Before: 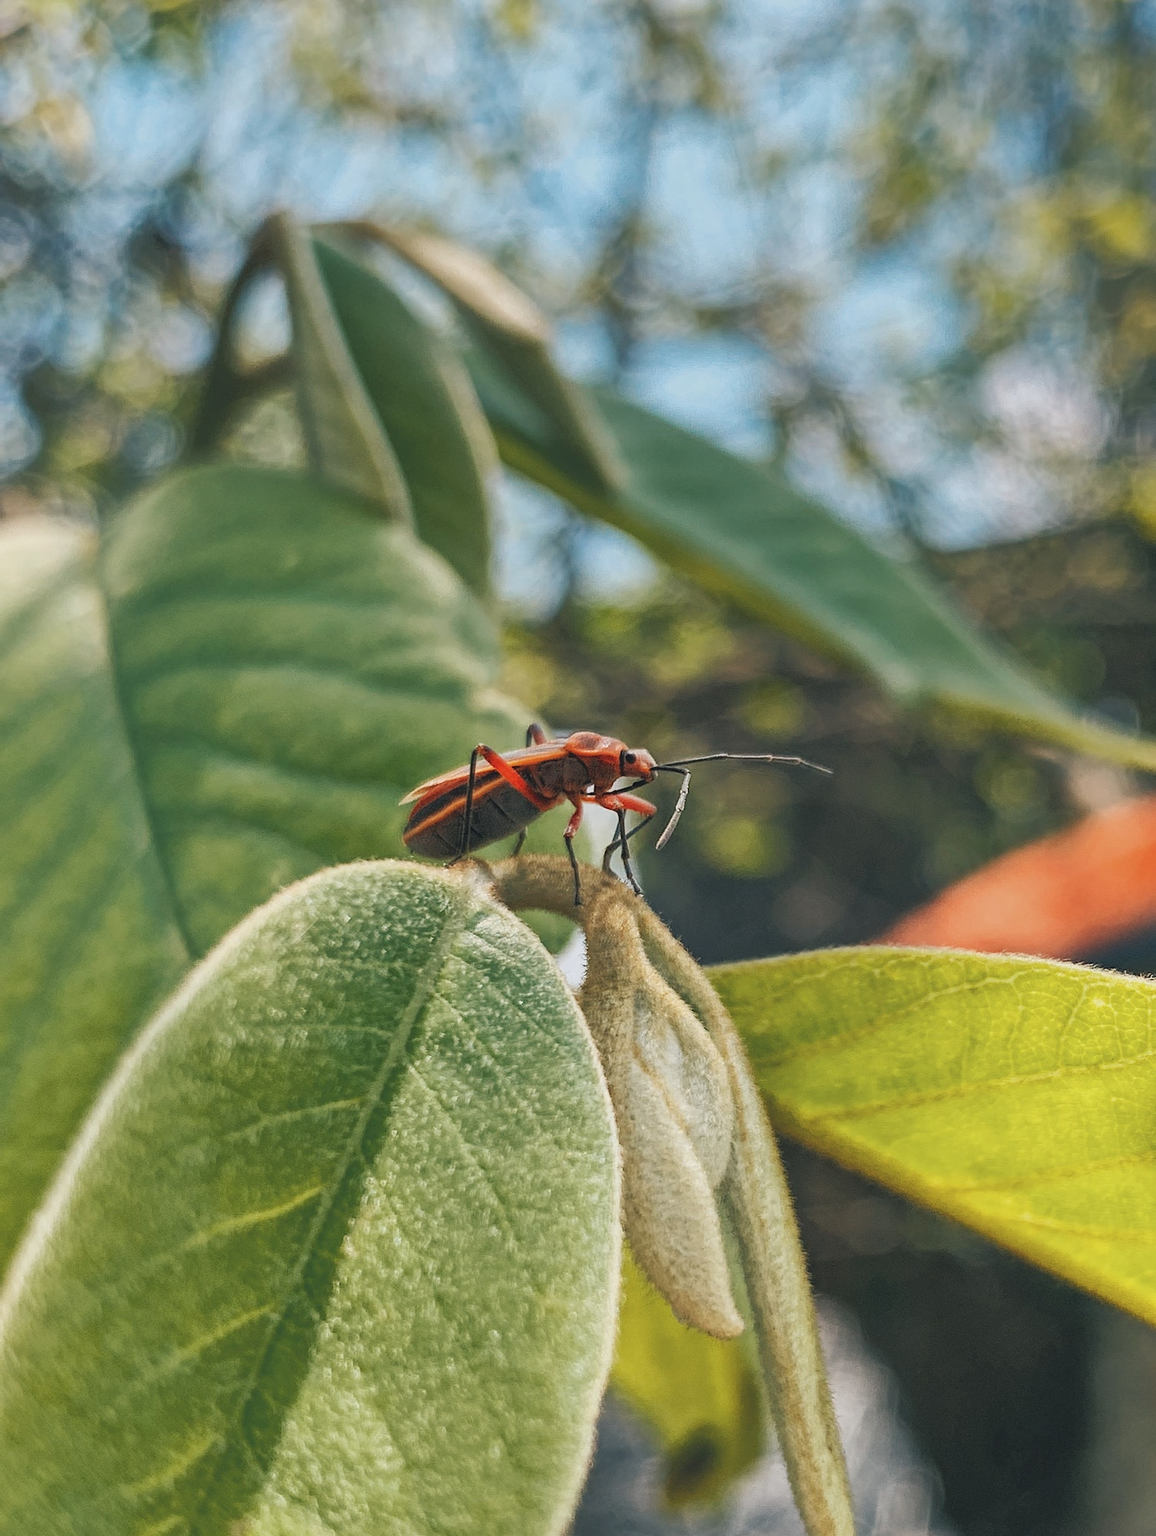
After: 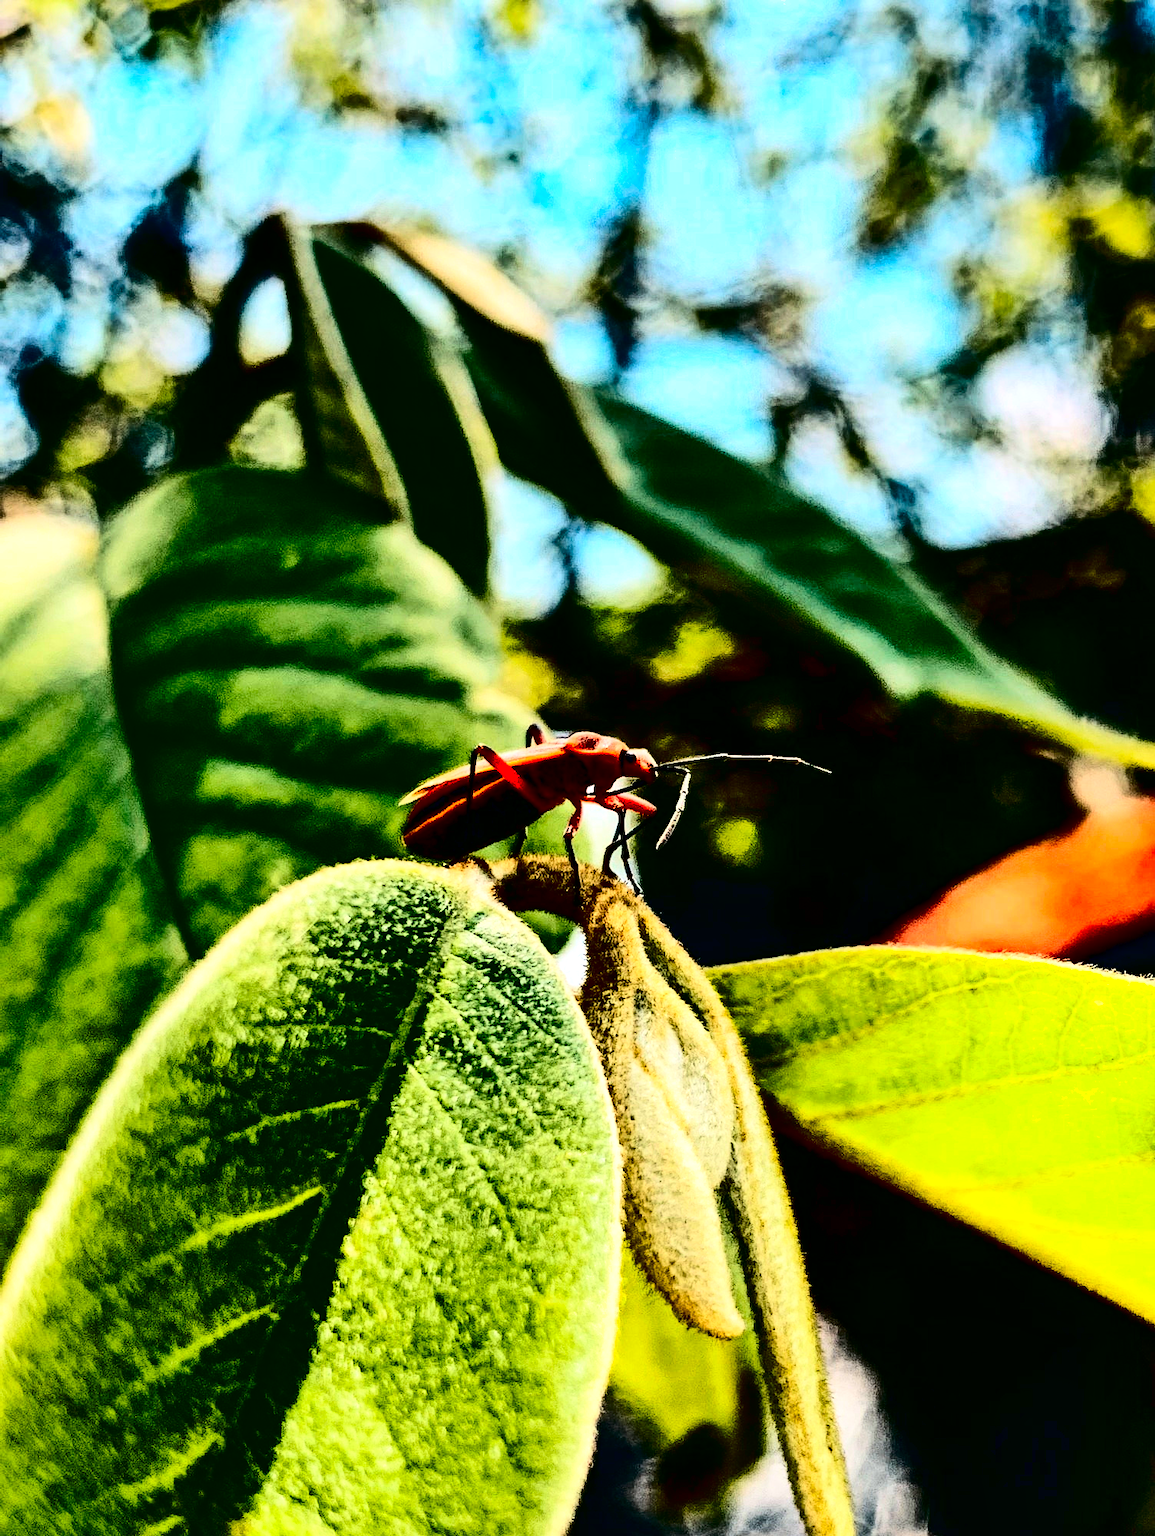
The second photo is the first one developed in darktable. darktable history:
contrast brightness saturation: contrast 0.771, brightness -0.983, saturation 0.995
shadows and highlights: soften with gaussian
tone equalizer: -8 EV -0.725 EV, -7 EV -0.691 EV, -6 EV -0.576 EV, -5 EV -0.373 EV, -3 EV 0.388 EV, -2 EV 0.6 EV, -1 EV 0.679 EV, +0 EV 0.757 EV, edges refinement/feathering 500, mask exposure compensation -1.26 EV, preserve details no
